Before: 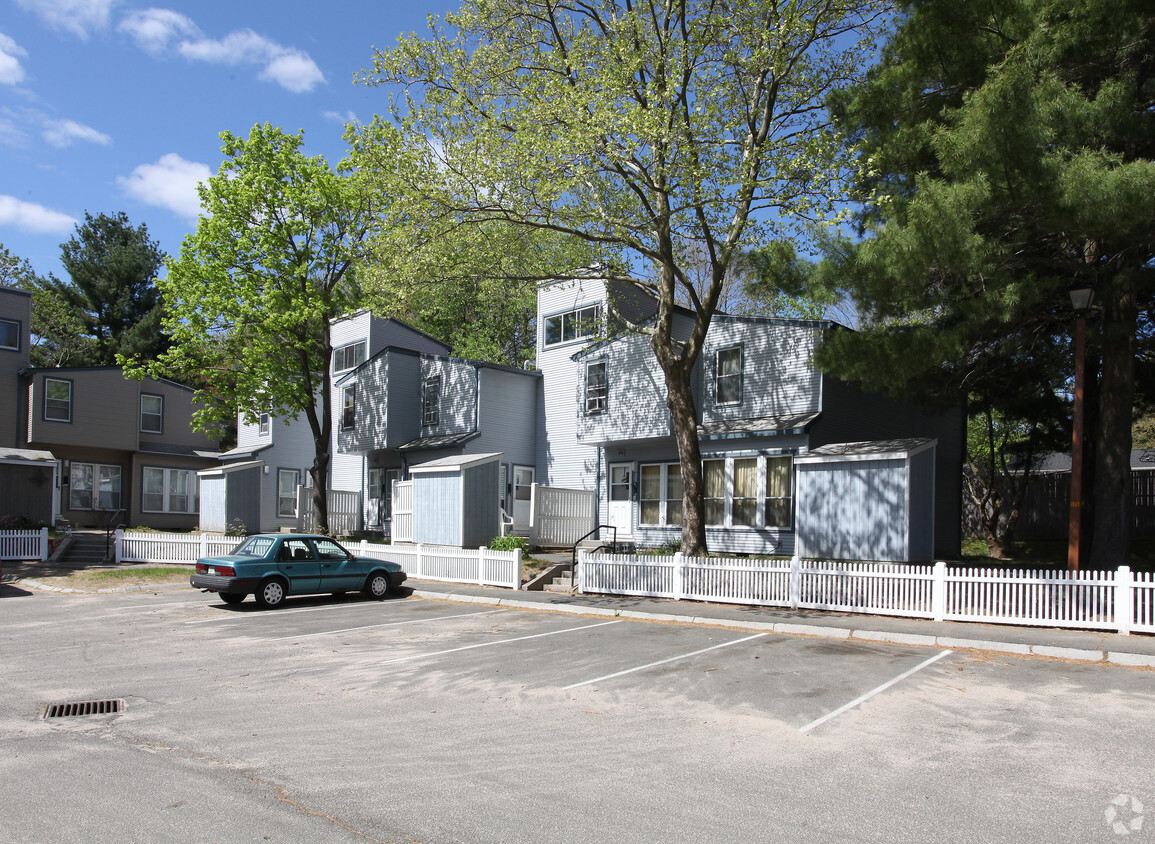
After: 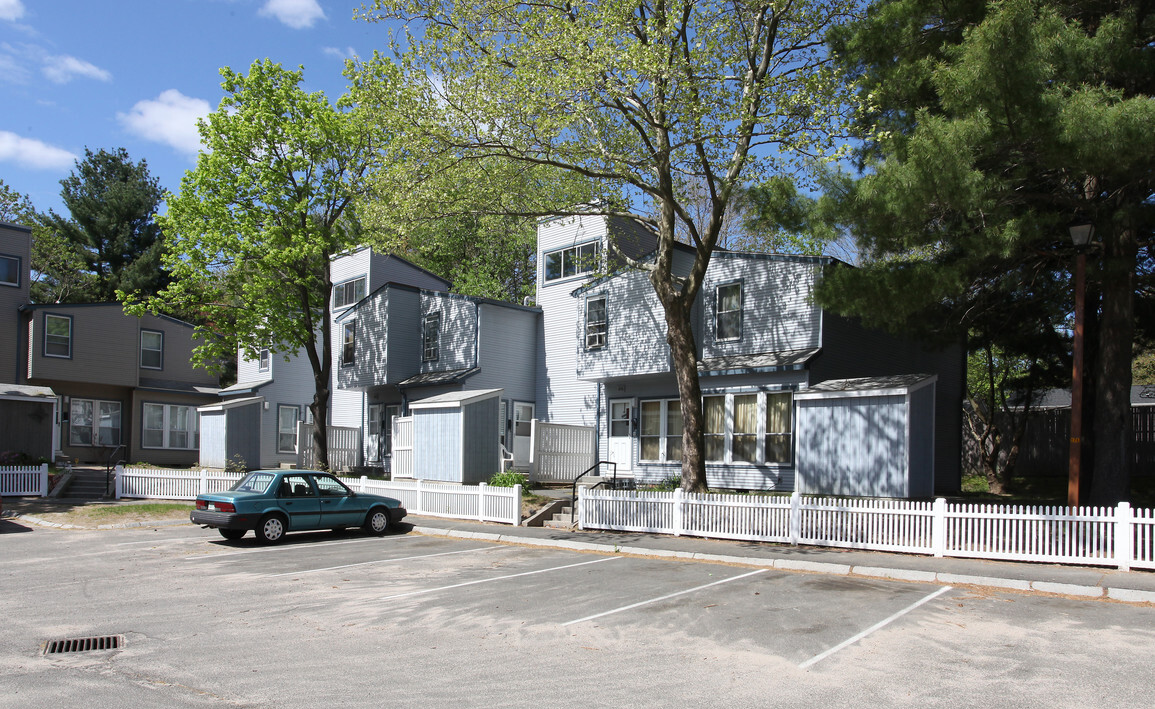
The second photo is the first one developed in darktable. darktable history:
crop: top 7.614%, bottom 8.336%
